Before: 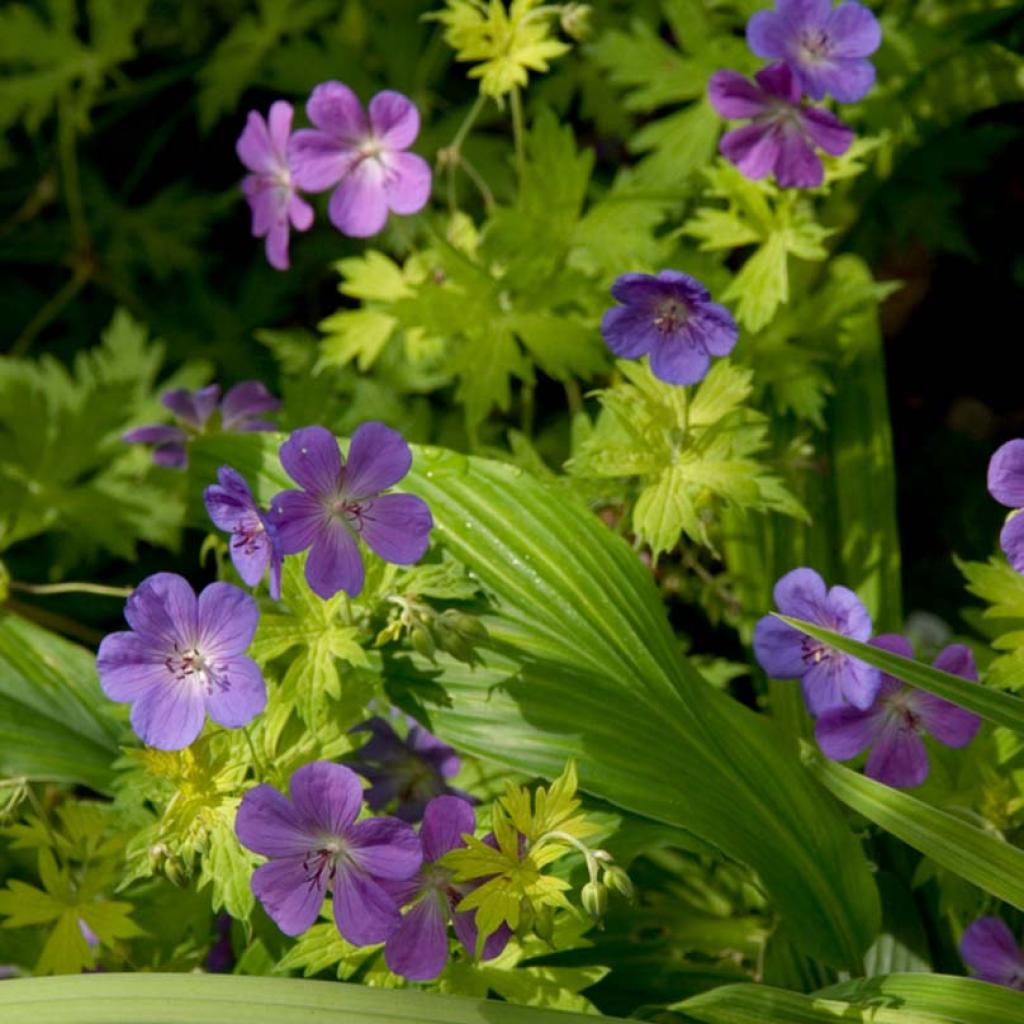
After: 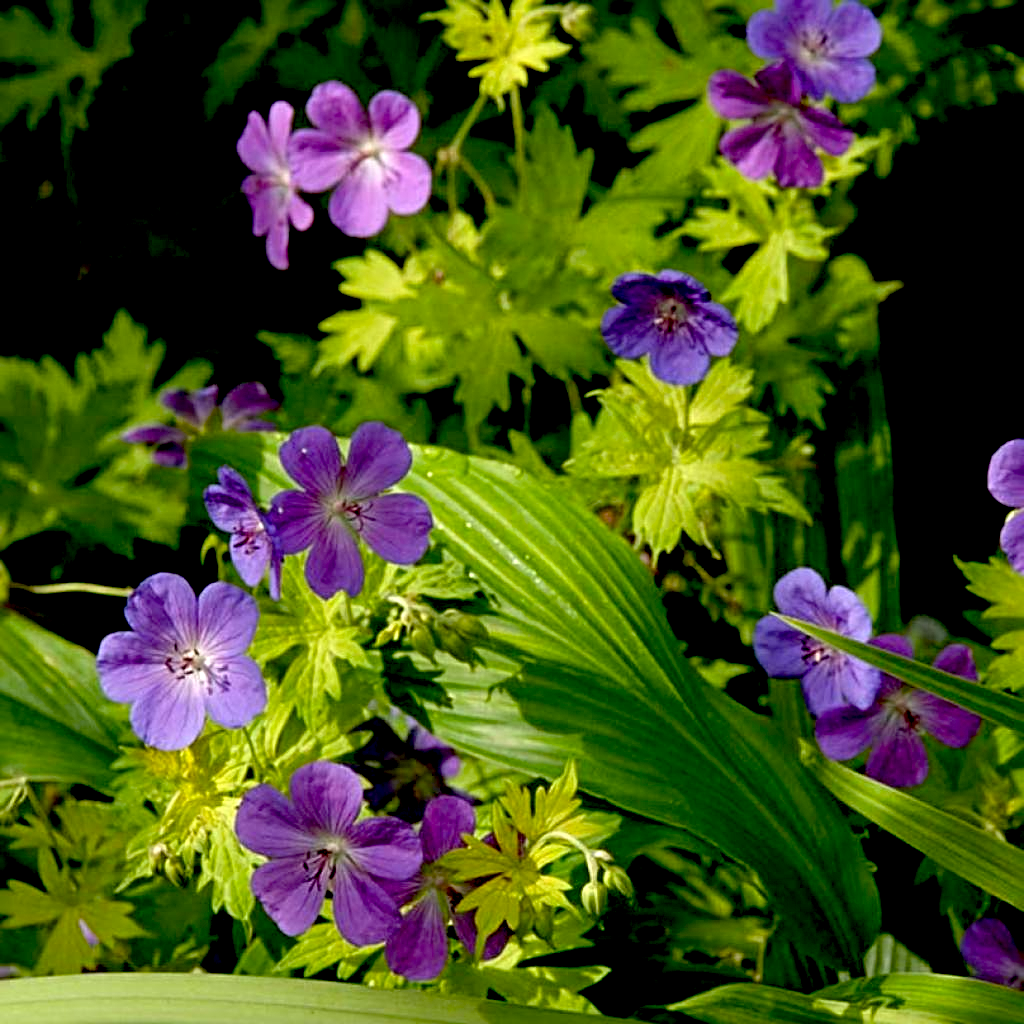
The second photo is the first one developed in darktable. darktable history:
sharpen: radius 3.949
tone equalizer: -7 EV 0.218 EV, -6 EV 0.137 EV, -5 EV 0.101 EV, -4 EV 0.057 EV, -2 EV -0.026 EV, -1 EV -0.039 EV, +0 EV -0.059 EV
exposure: black level correction 0.032, exposure 0.32 EV, compensate highlight preservation false
